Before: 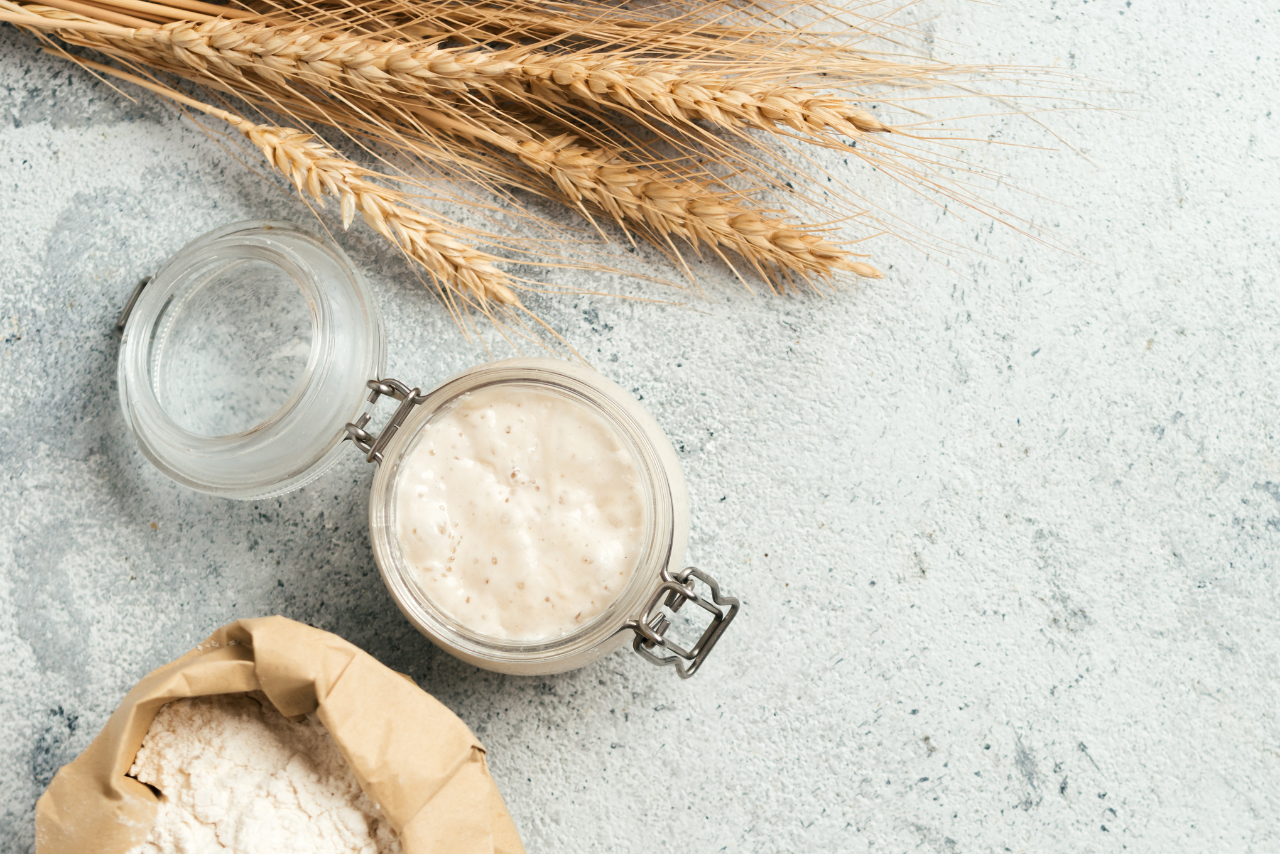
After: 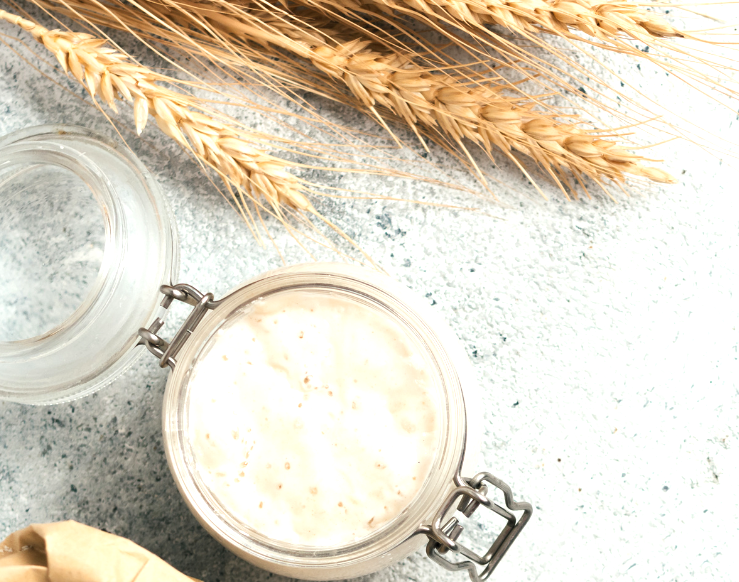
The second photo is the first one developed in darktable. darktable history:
exposure: black level correction 0, exposure 0.5 EV, compensate exposure bias true, compensate highlight preservation false
crop: left 16.202%, top 11.208%, right 26.045%, bottom 20.557%
